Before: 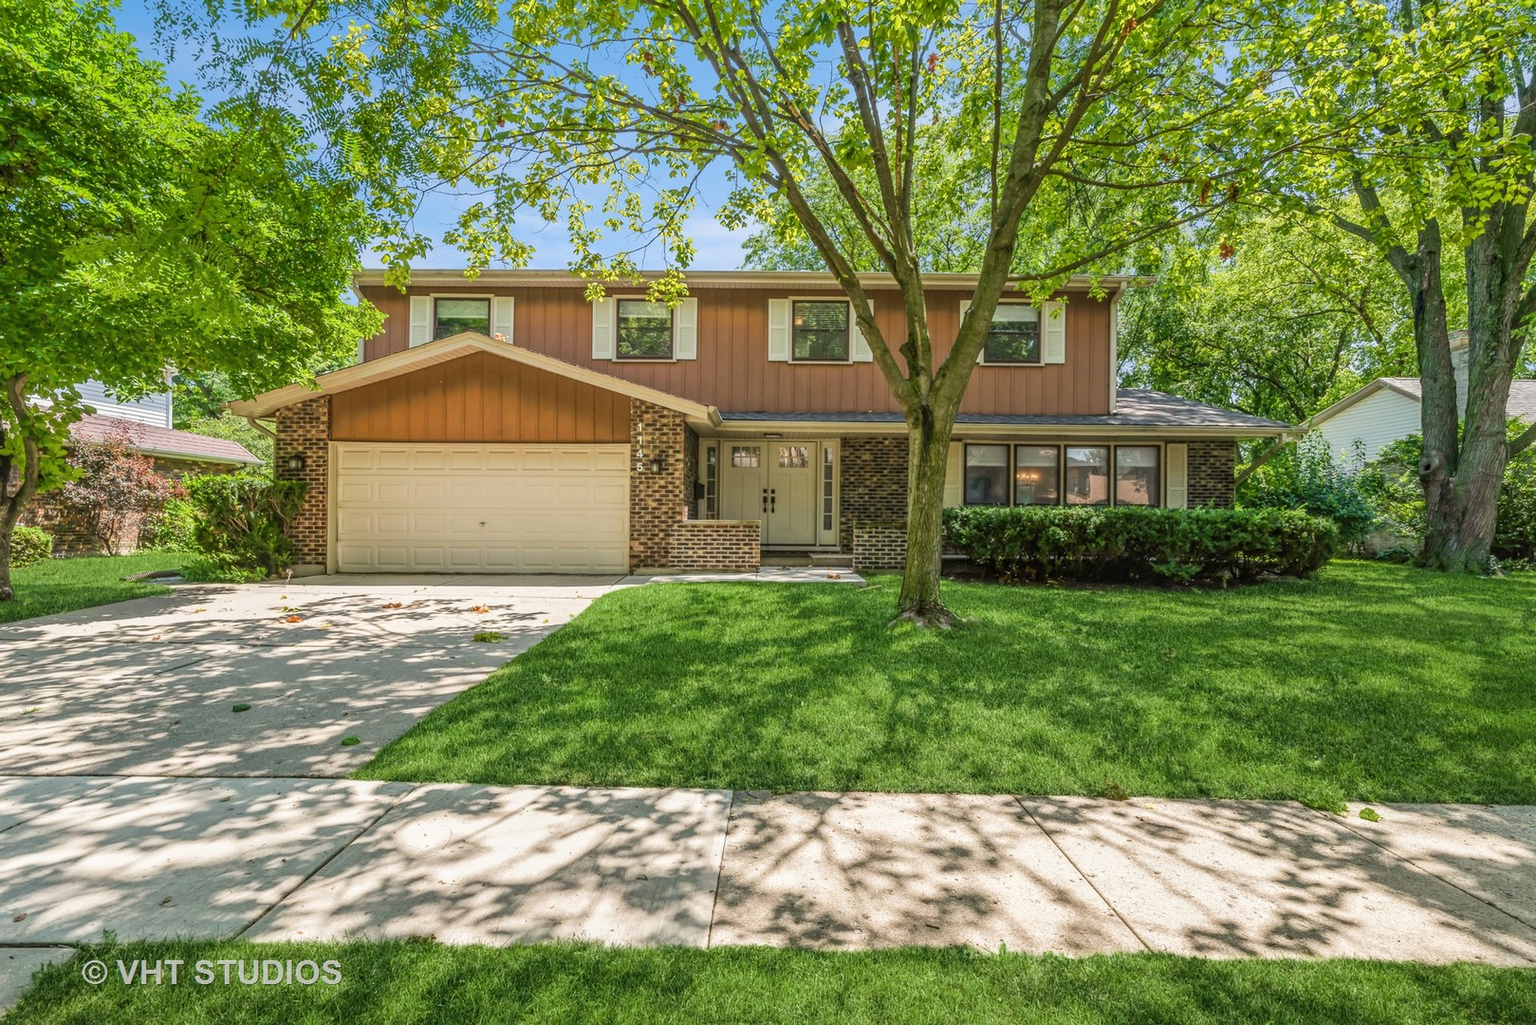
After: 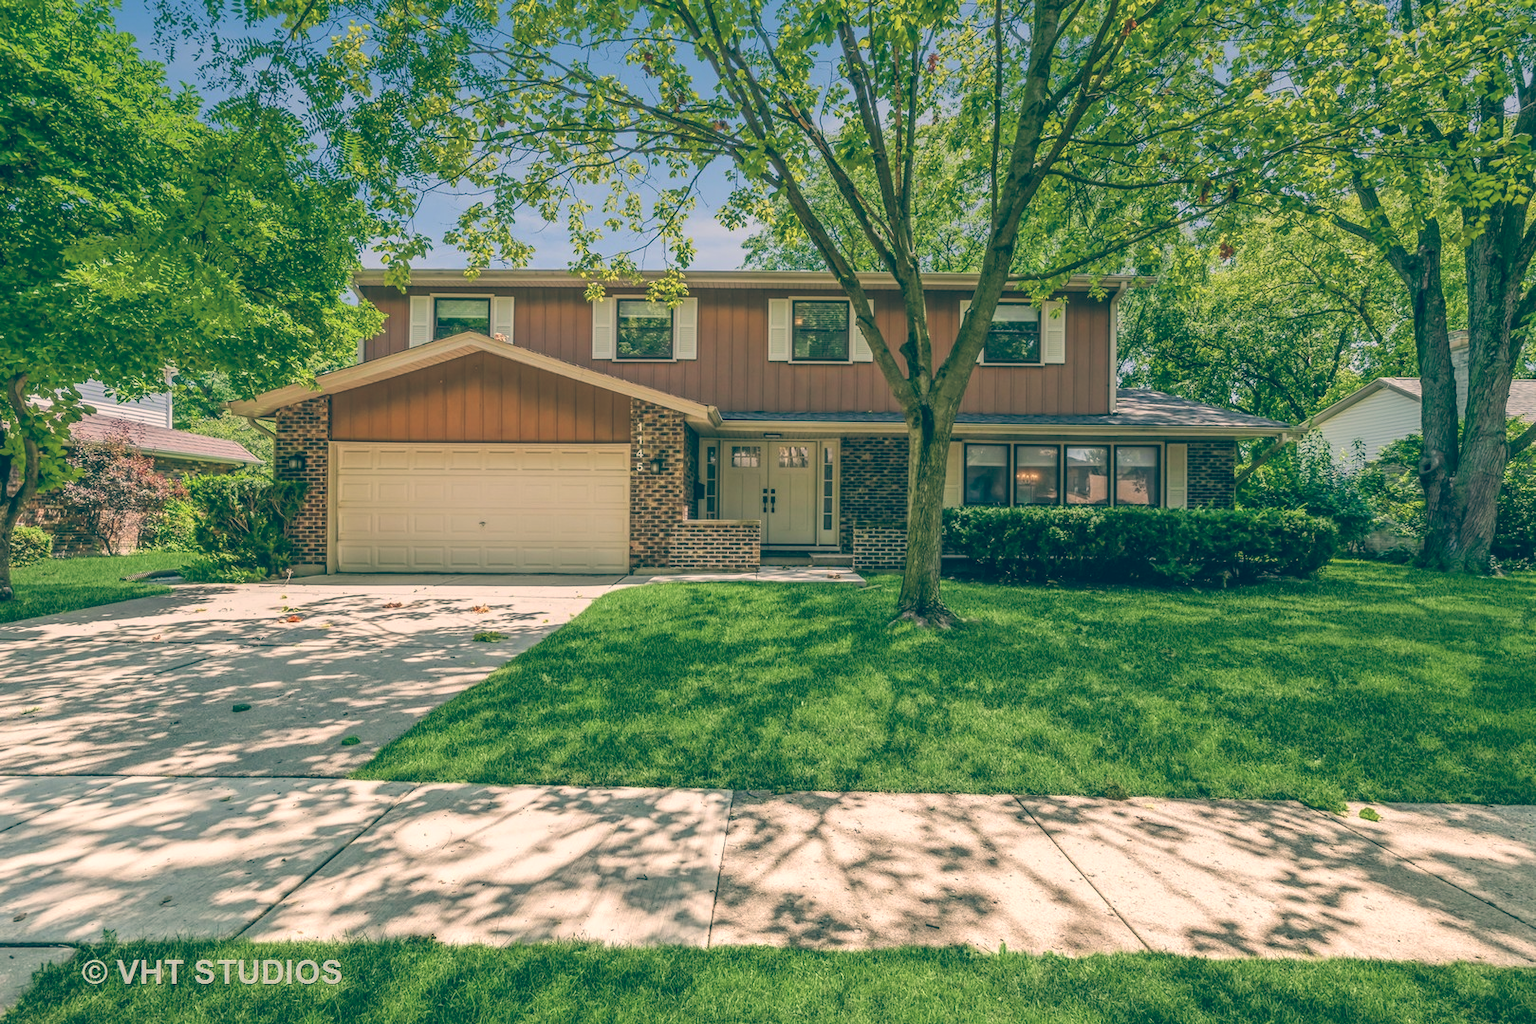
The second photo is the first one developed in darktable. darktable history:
graduated density: on, module defaults
color balance: lift [1.006, 0.985, 1.002, 1.015], gamma [1, 0.953, 1.008, 1.047], gain [1.076, 1.13, 1.004, 0.87]
